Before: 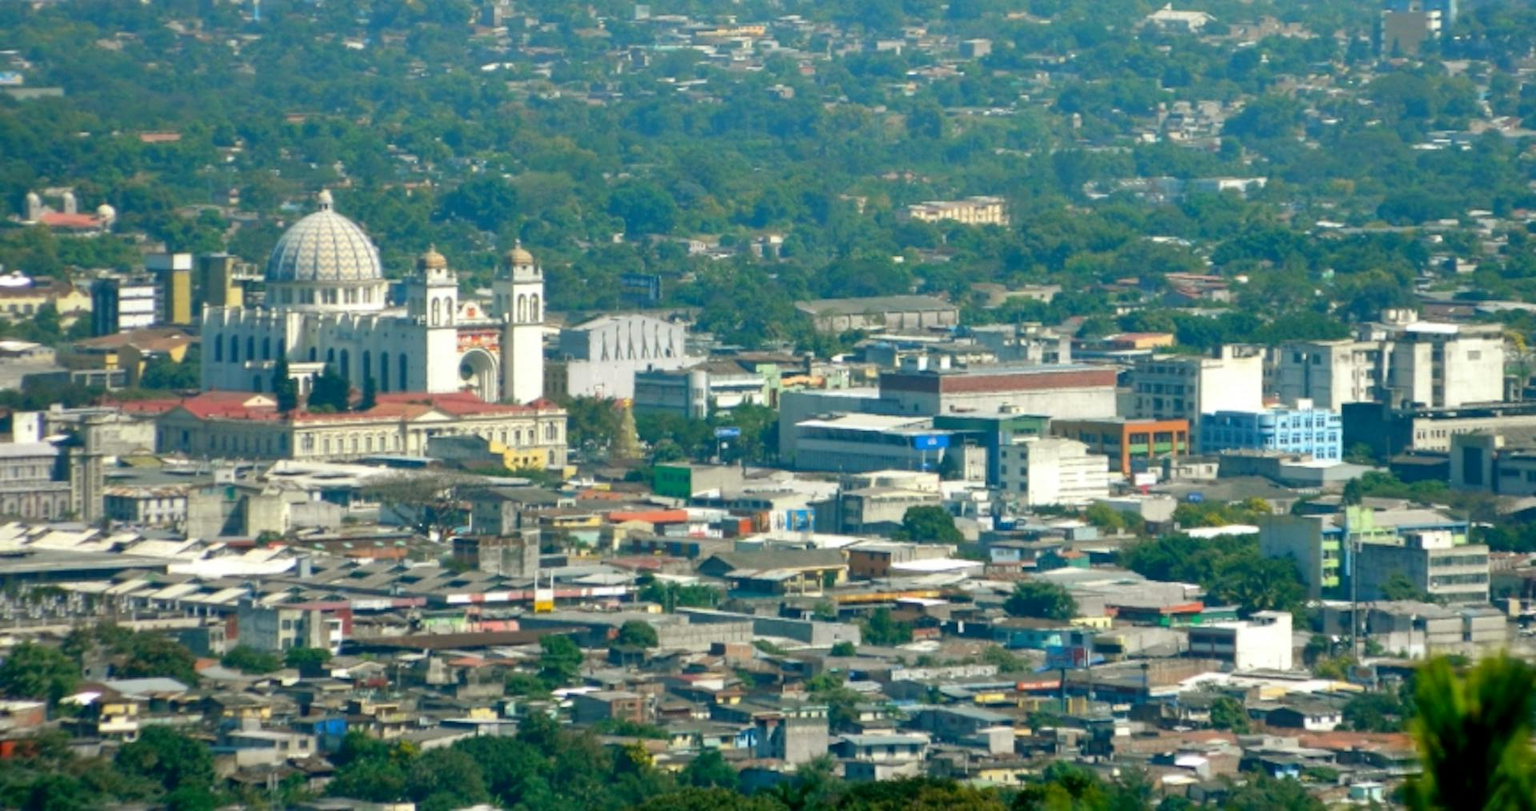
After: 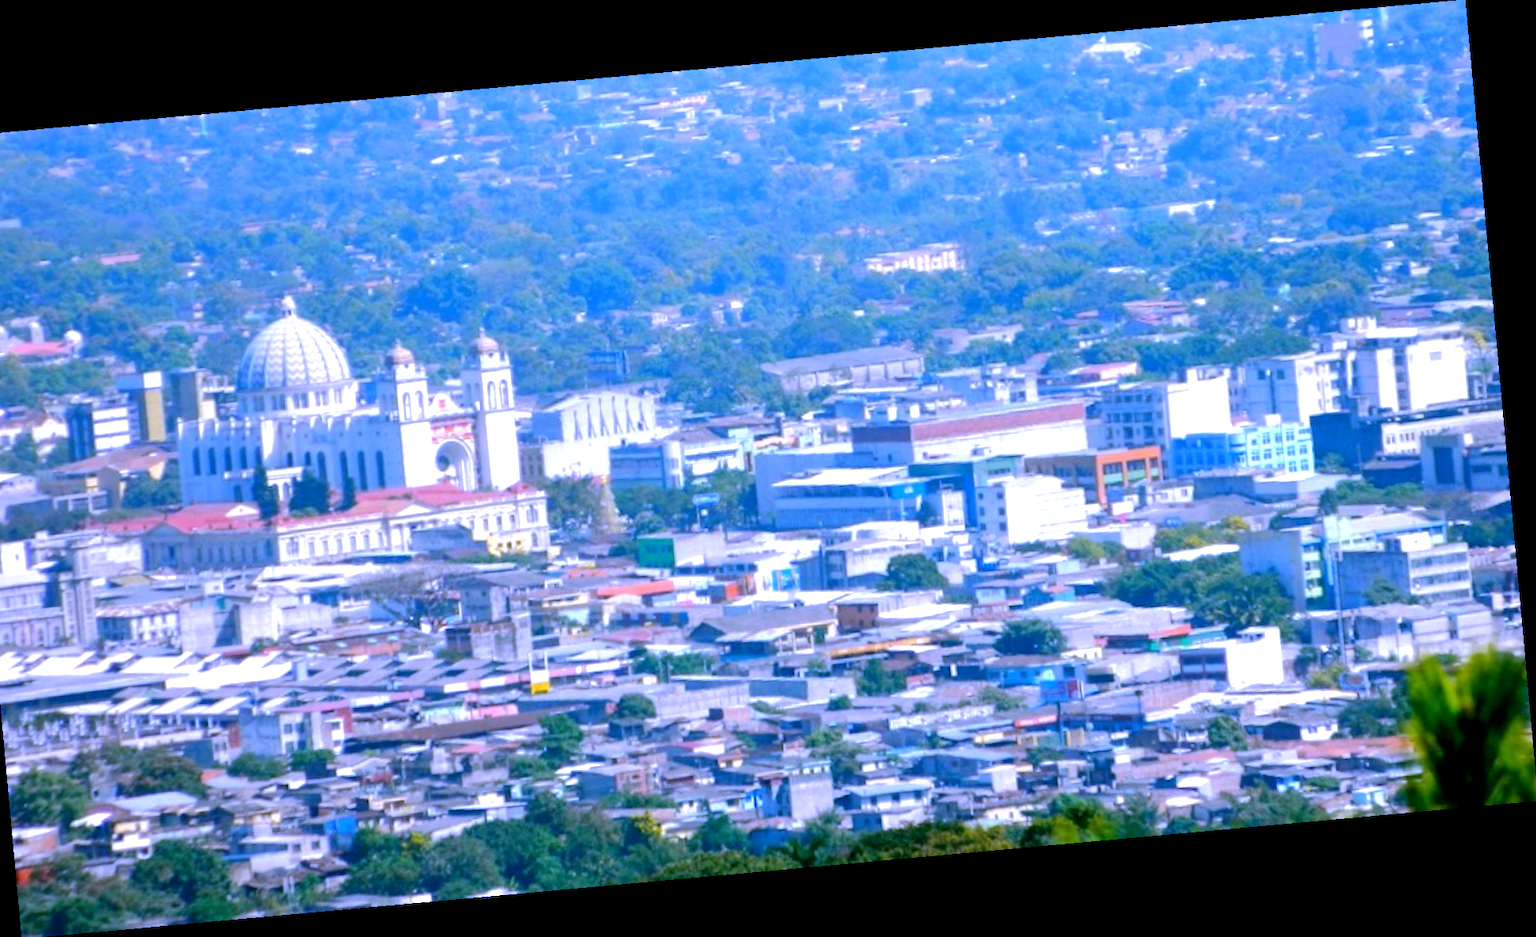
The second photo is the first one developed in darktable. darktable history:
base curve: curves: ch0 [(0, 0) (0.262, 0.32) (0.722, 0.705) (1, 1)]
crop and rotate: left 3.238%
exposure: black level correction 0.001, exposure 0.5 EV, compensate exposure bias true, compensate highlight preservation false
white balance: red 0.98, blue 1.61
rotate and perspective: rotation -5.2°, automatic cropping off
